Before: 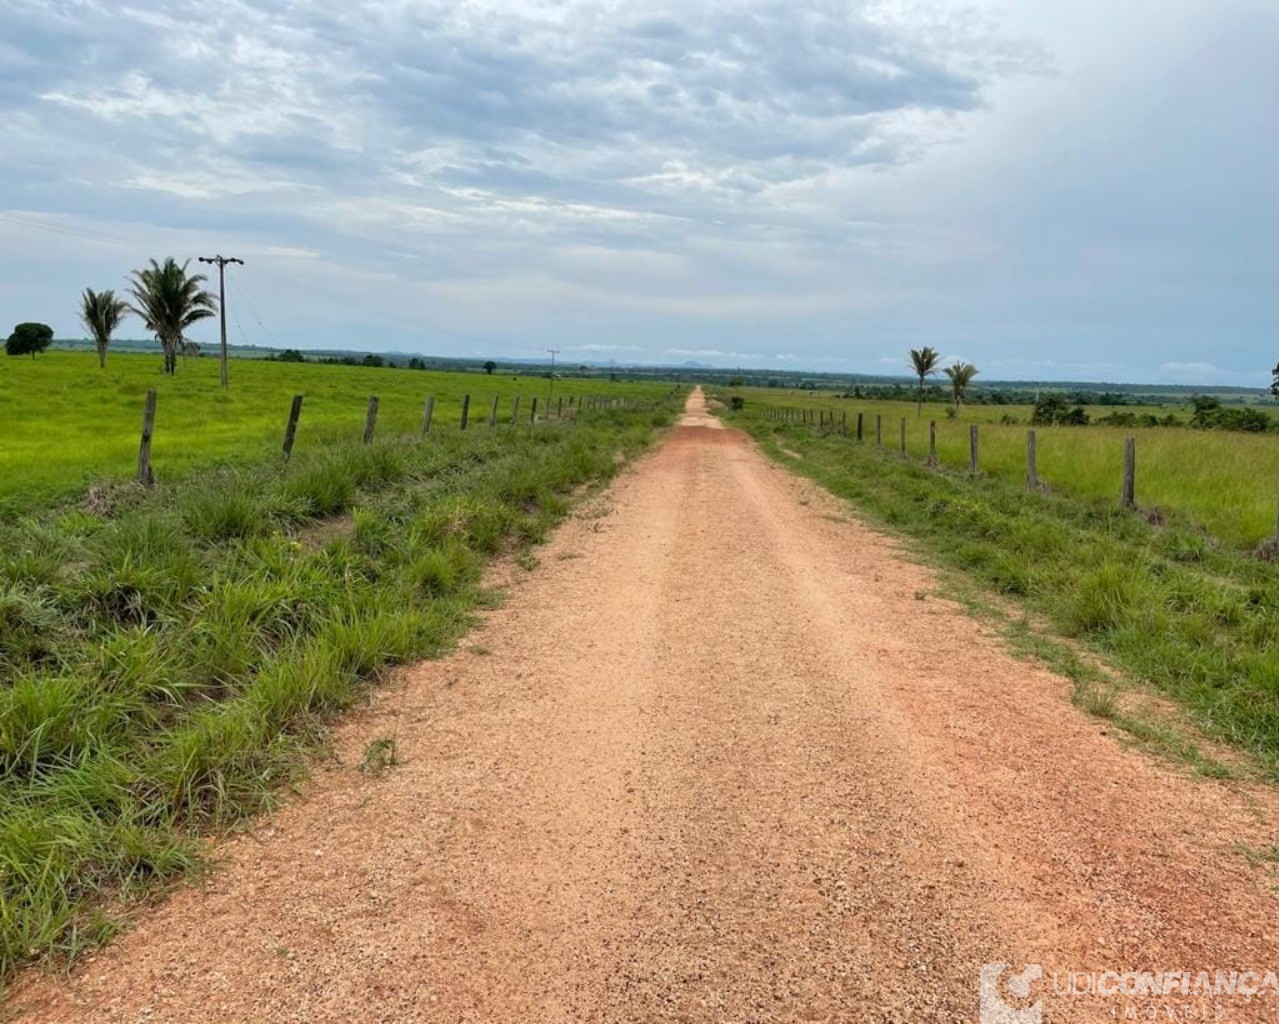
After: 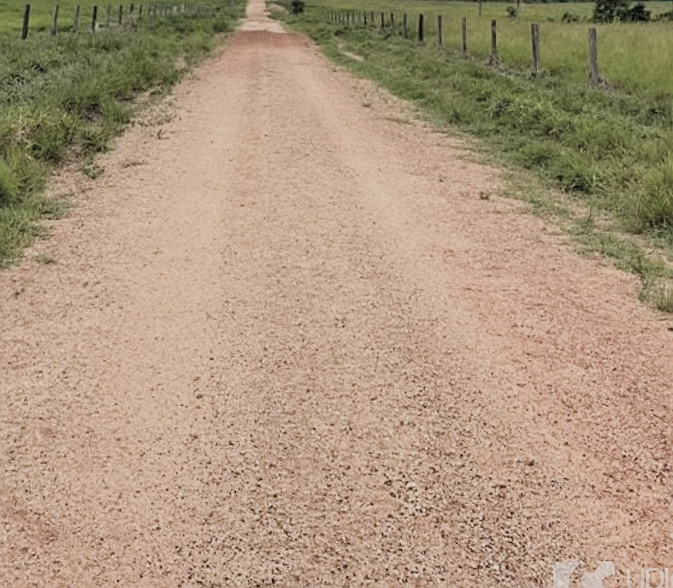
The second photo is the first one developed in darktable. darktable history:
crop: left 34.479%, top 38.822%, right 13.718%, bottom 5.172%
color balance: lift [1.007, 1, 1, 1], gamma [1.097, 1, 1, 1]
filmic rgb: black relative exposure -7.65 EV, white relative exposure 4.56 EV, hardness 3.61, contrast 1.05
rotate and perspective: rotation -1.24°, automatic cropping off
contrast brightness saturation: contrast 0.1, saturation -0.3
sharpen: on, module defaults
